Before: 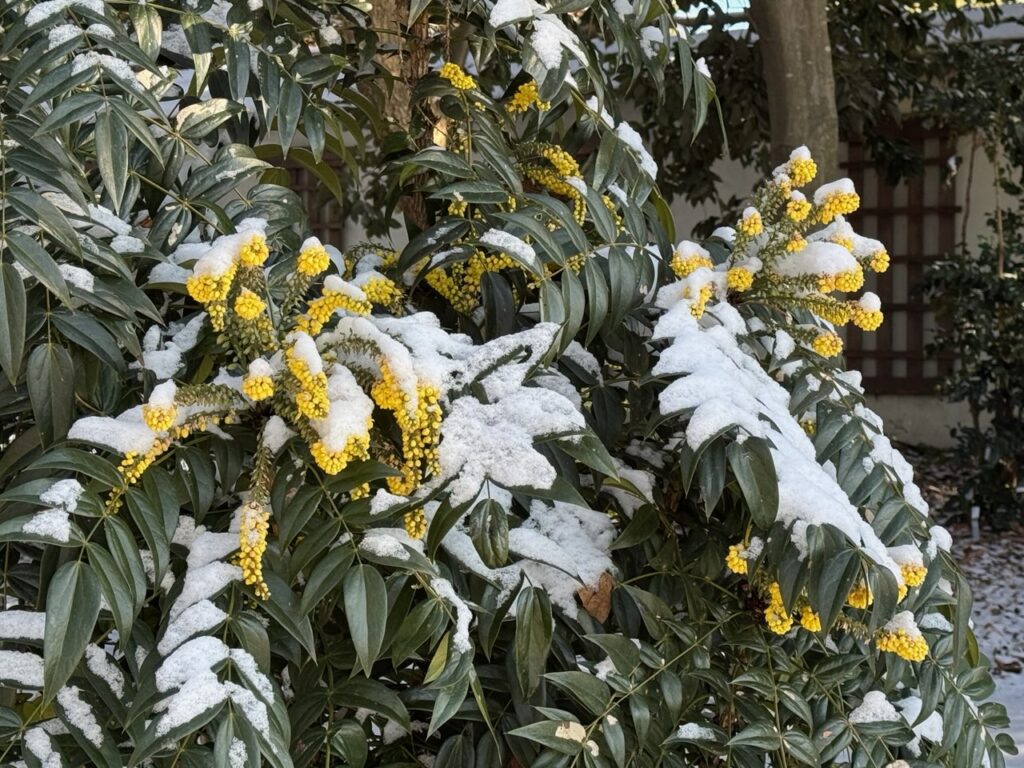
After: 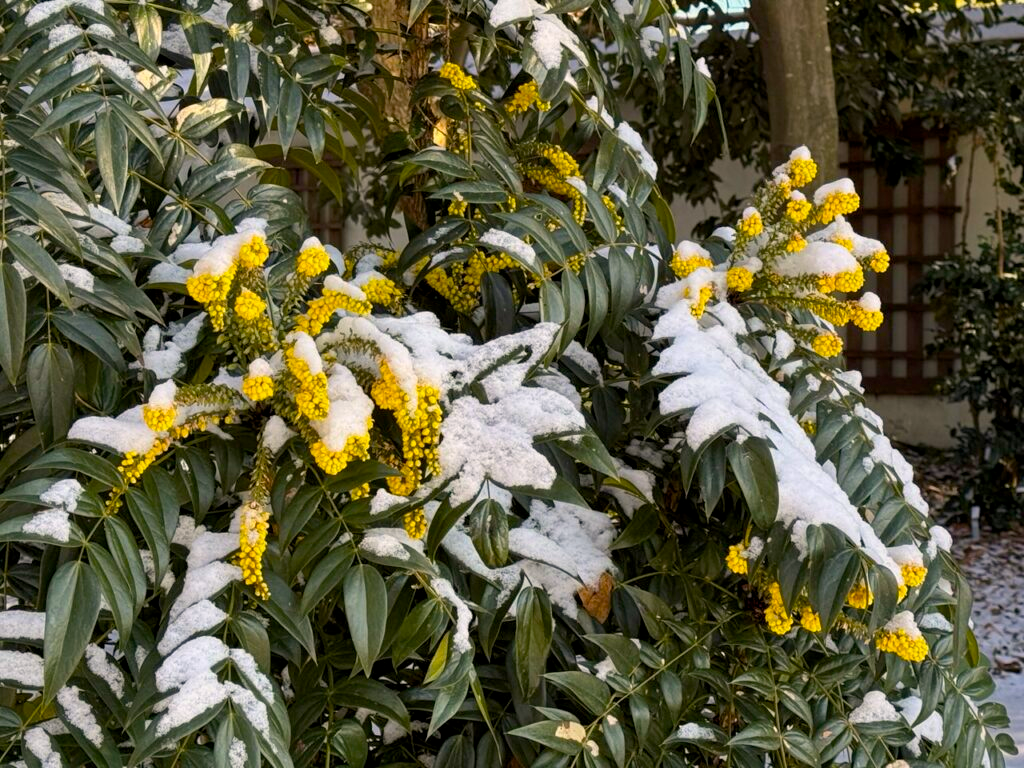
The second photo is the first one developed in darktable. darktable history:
color balance rgb: linear chroma grading › global chroma 15%, perceptual saturation grading › global saturation 30%
rgb levels: preserve colors max RGB
color correction: highlights a* 3.84, highlights b* 5.07
